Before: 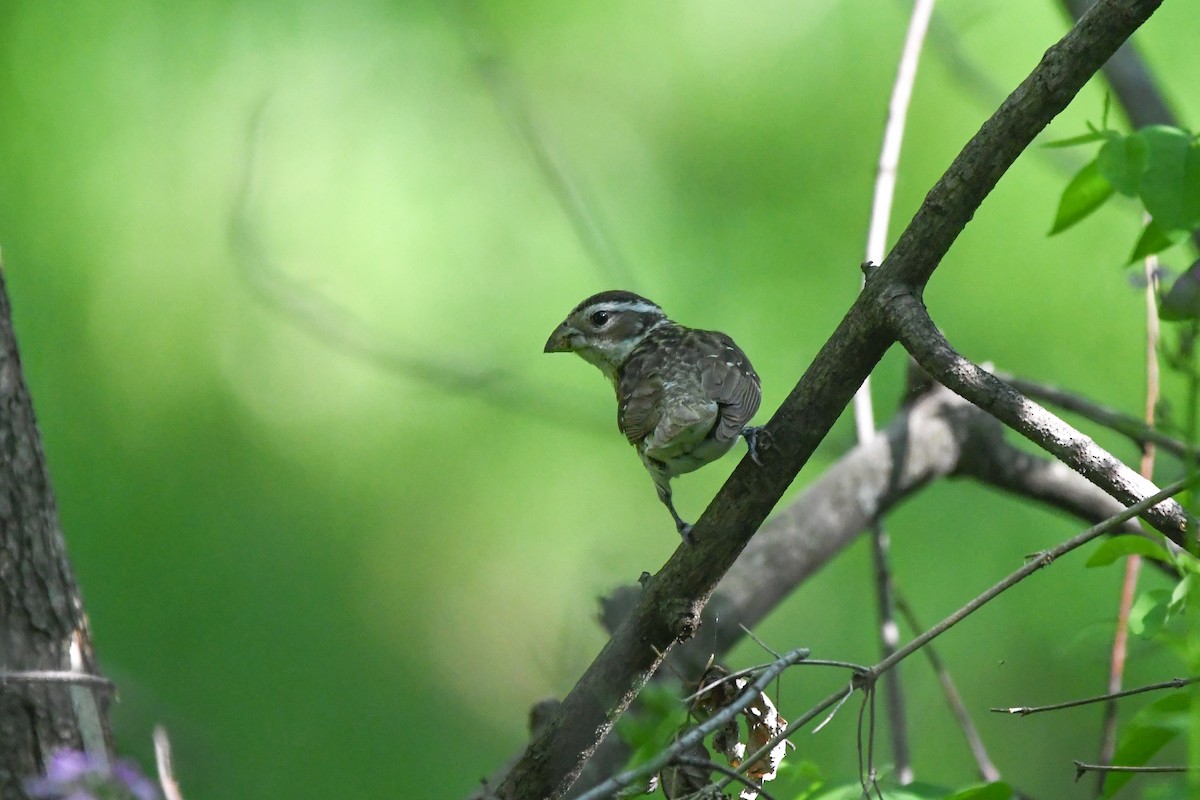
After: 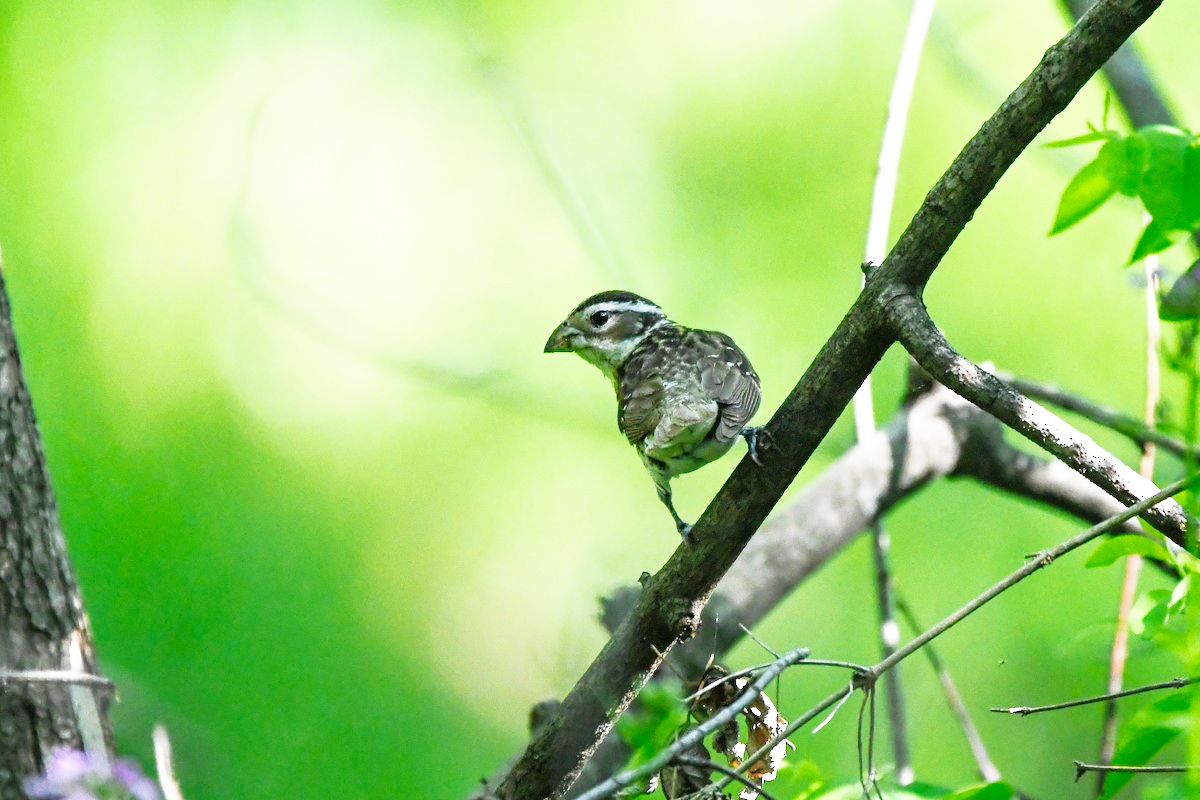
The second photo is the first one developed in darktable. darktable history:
base curve: curves: ch0 [(0, 0) (0.007, 0.004) (0.027, 0.03) (0.046, 0.07) (0.207, 0.54) (0.442, 0.872) (0.673, 0.972) (1, 1)], preserve colors none
exposure: exposure -0.004 EV, compensate highlight preservation false
